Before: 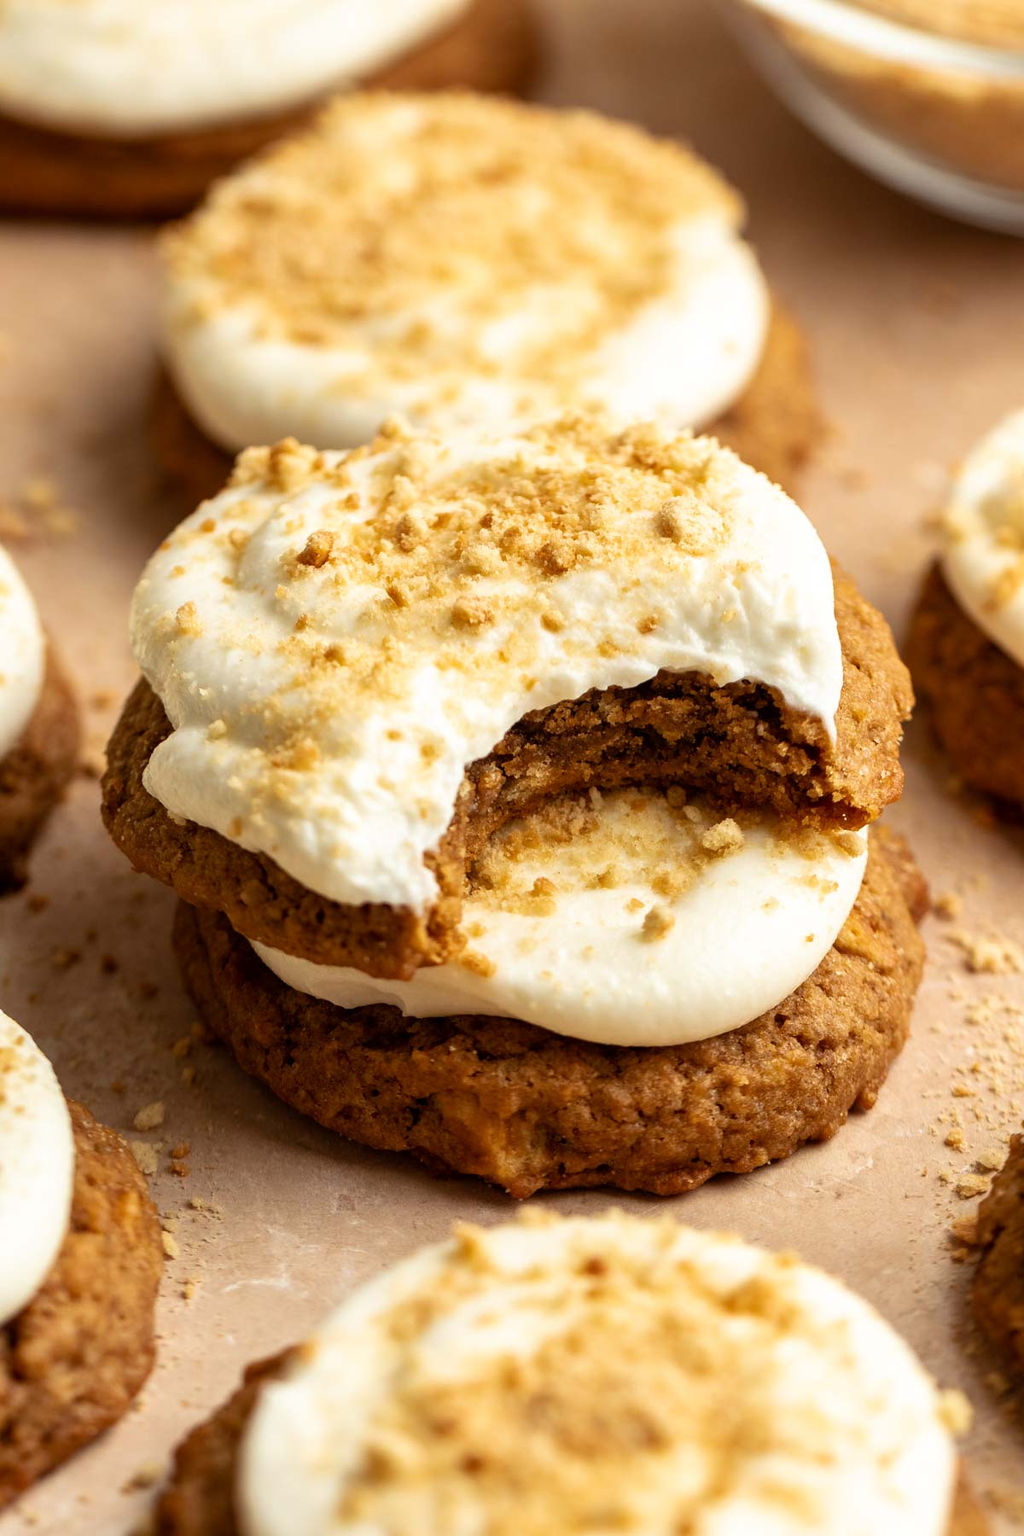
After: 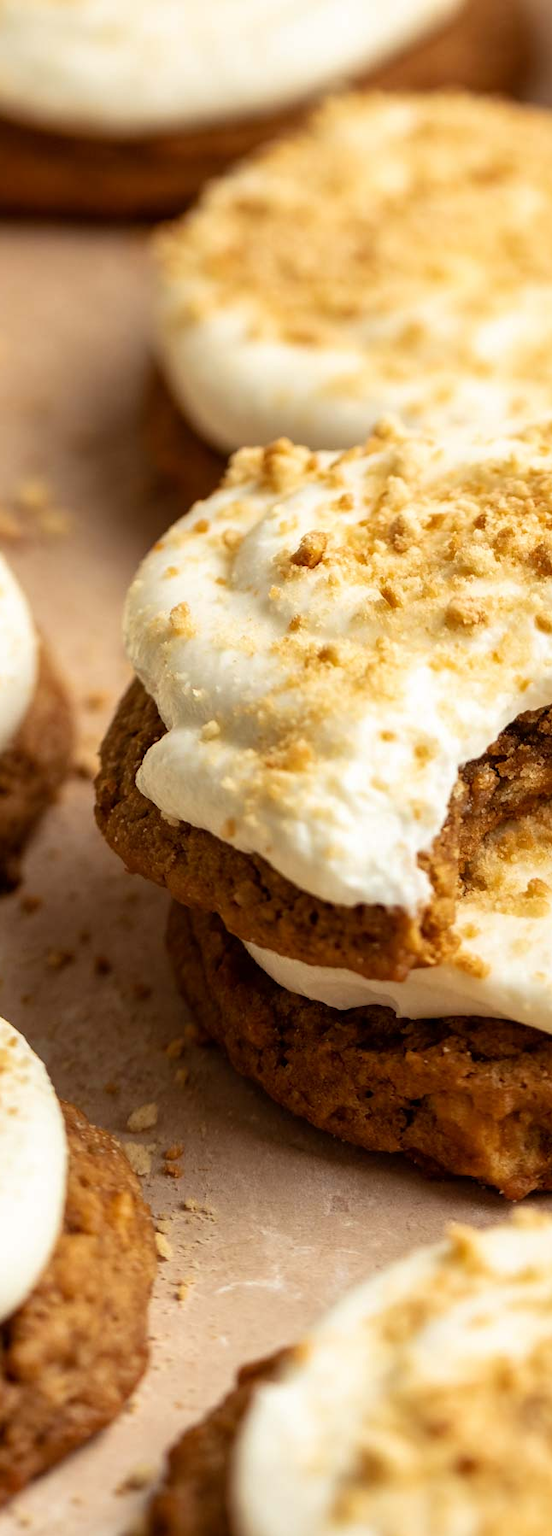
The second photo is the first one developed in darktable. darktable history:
crop: left 0.707%, right 45.357%, bottom 0.083%
